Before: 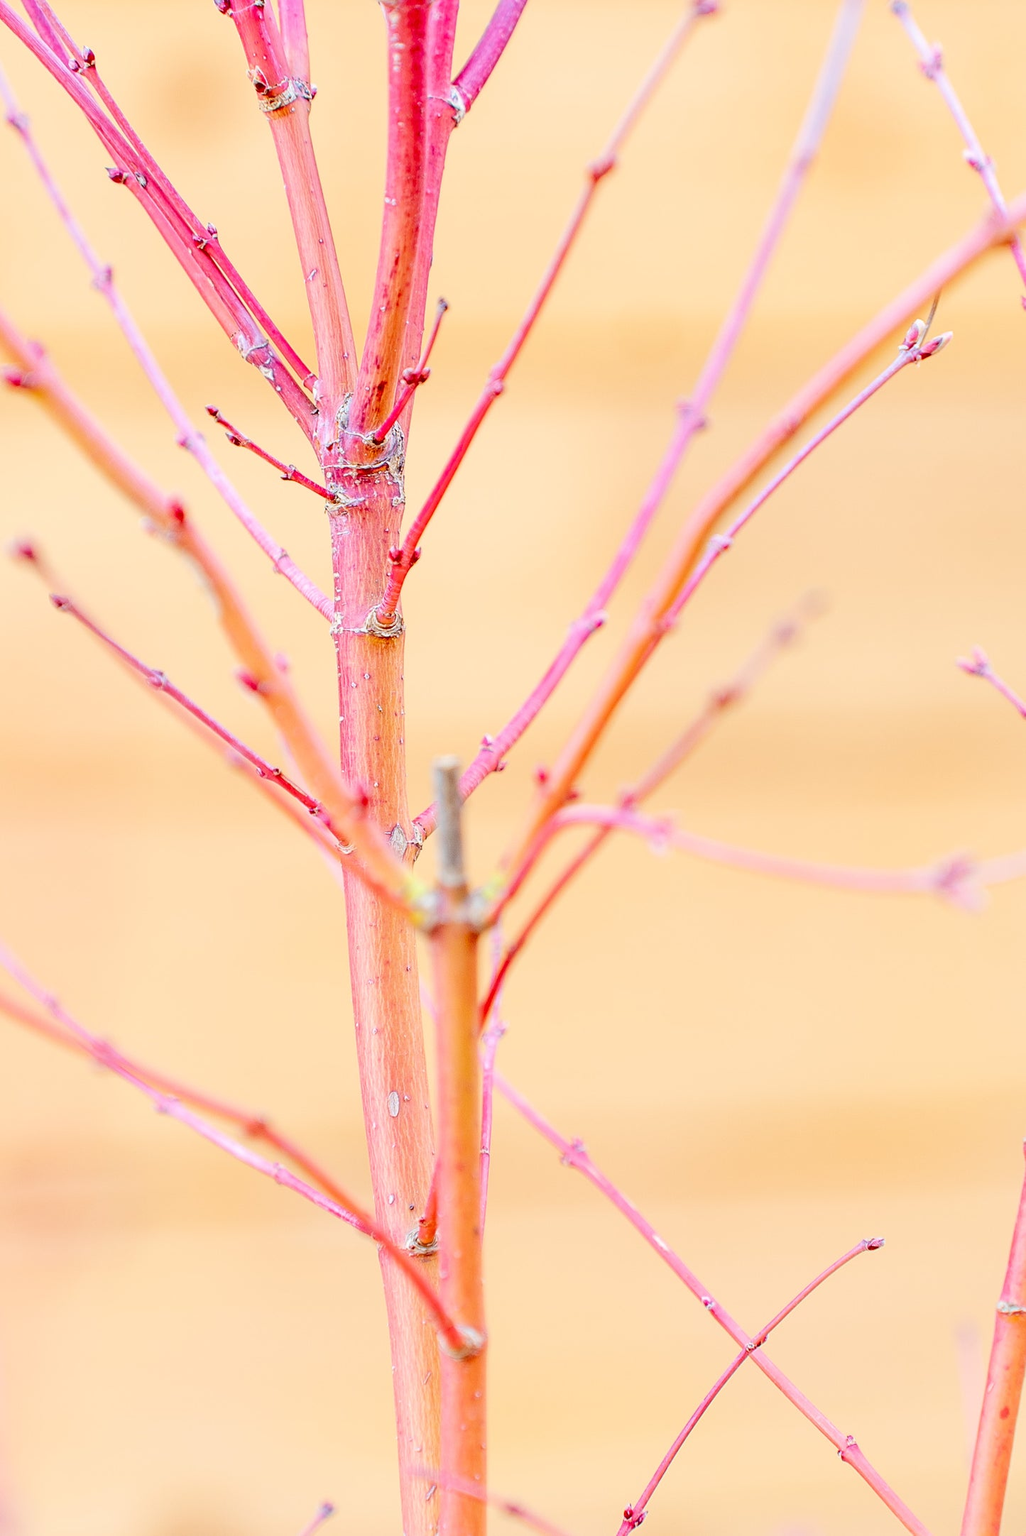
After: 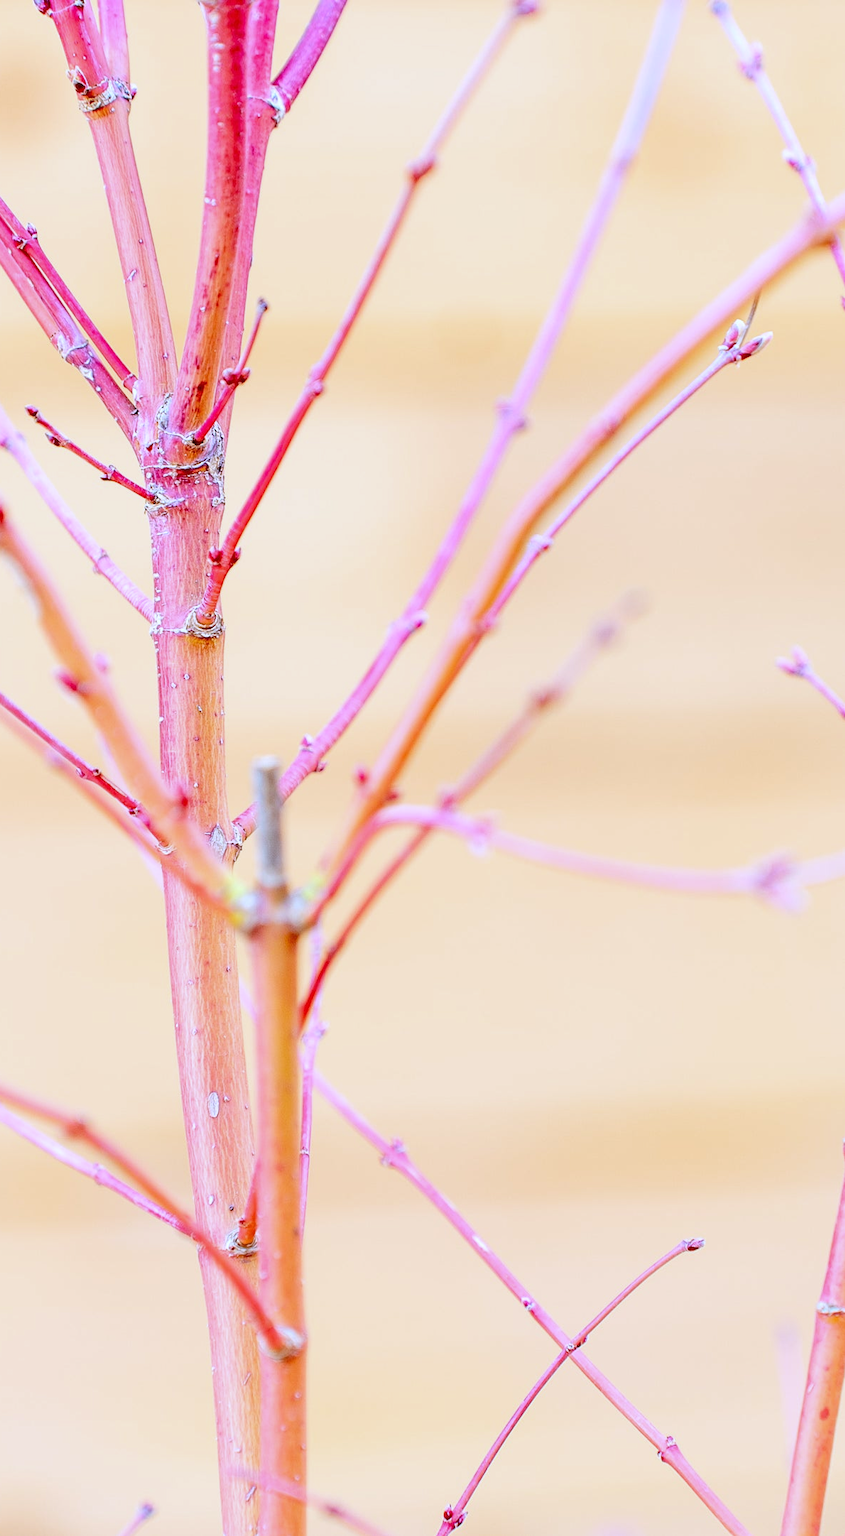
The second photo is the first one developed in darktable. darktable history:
white balance: red 0.948, green 1.02, blue 1.176
crop: left 17.582%, bottom 0.031%
